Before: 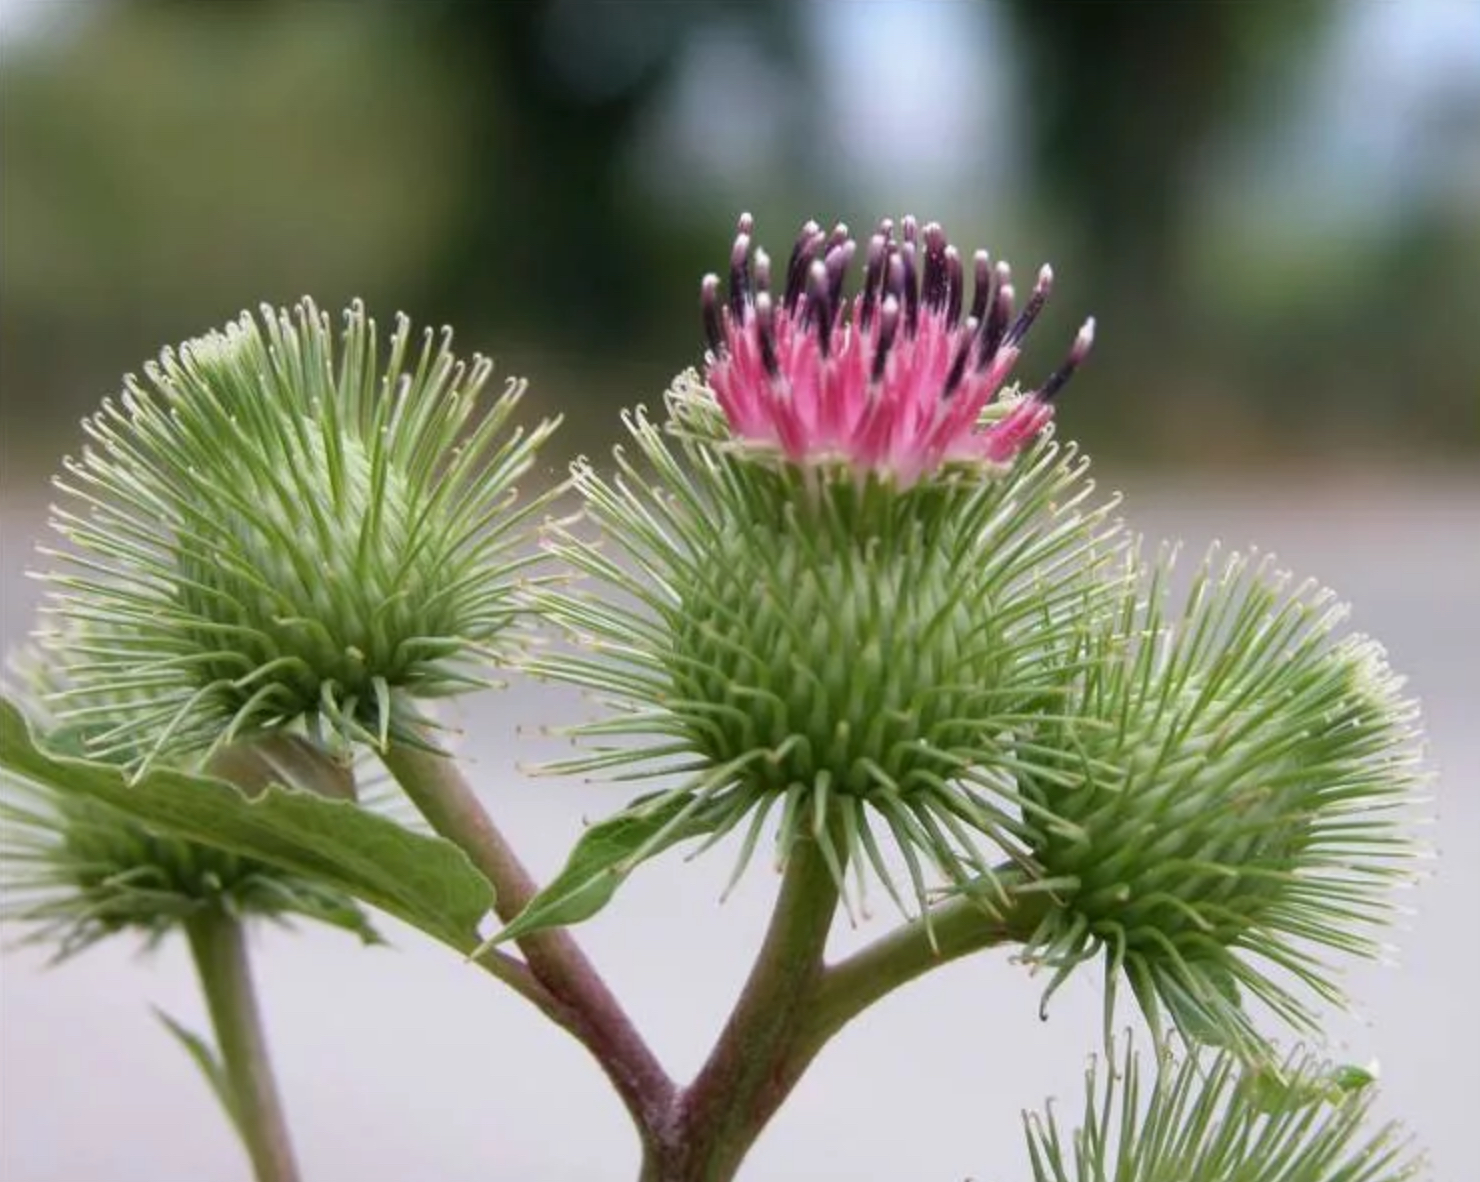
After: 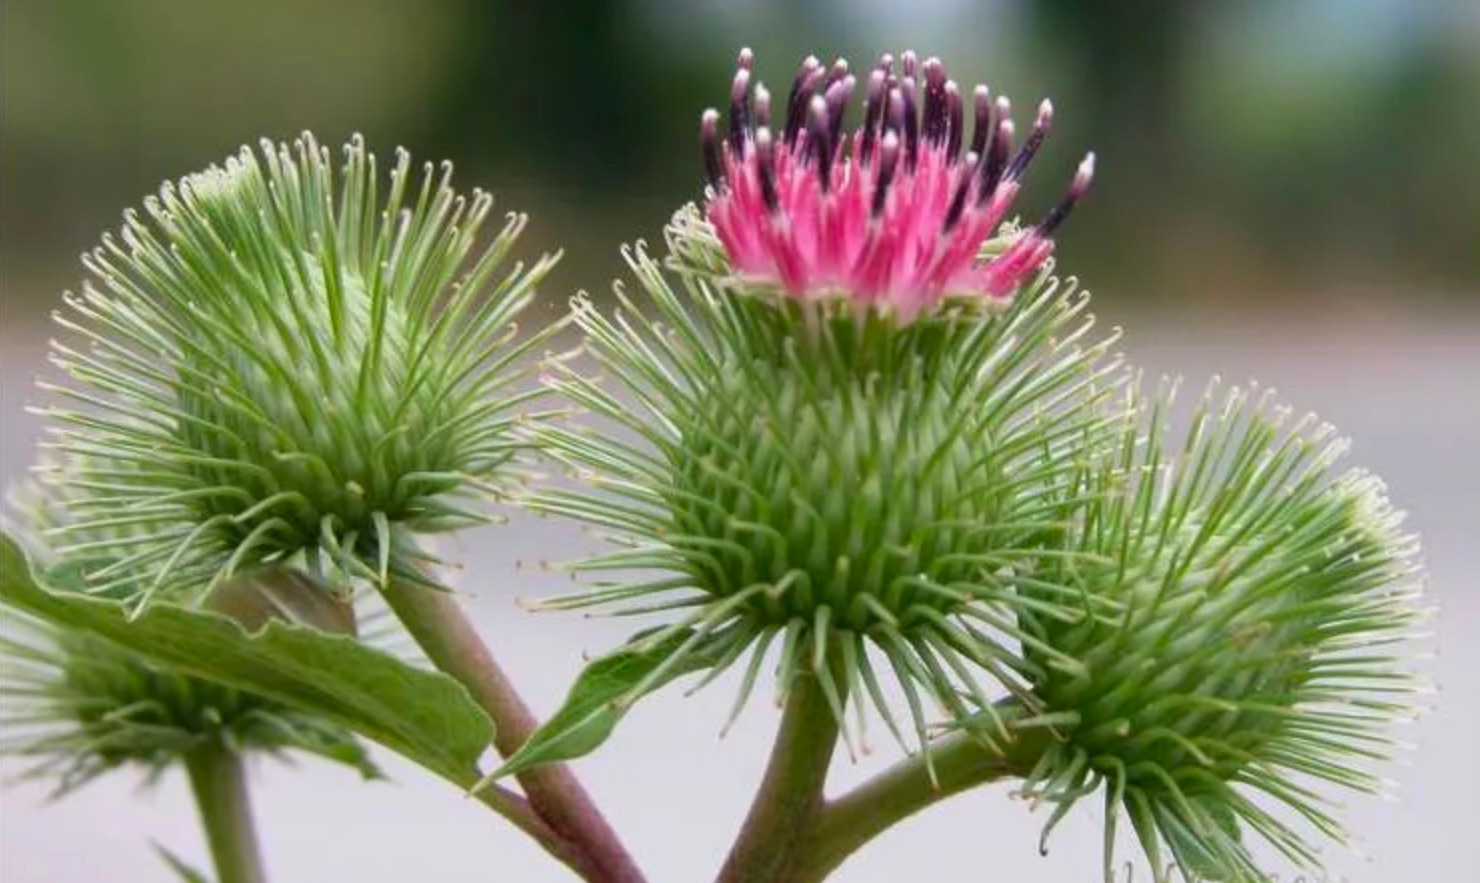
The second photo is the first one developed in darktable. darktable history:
crop: top 14.016%, bottom 11.206%
